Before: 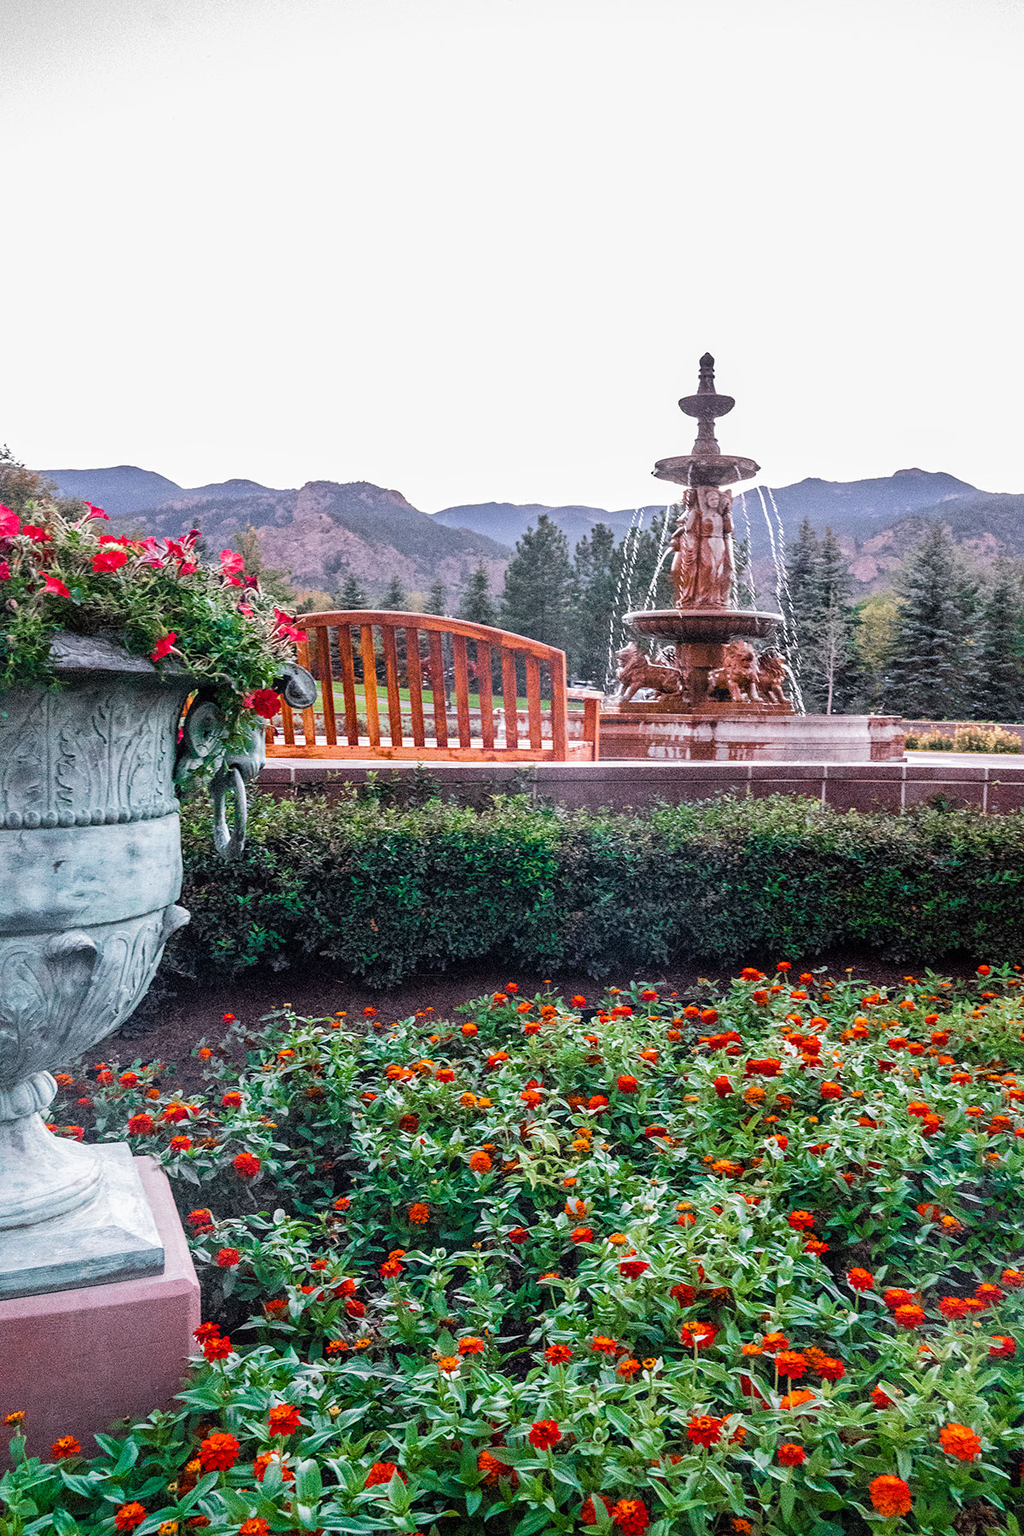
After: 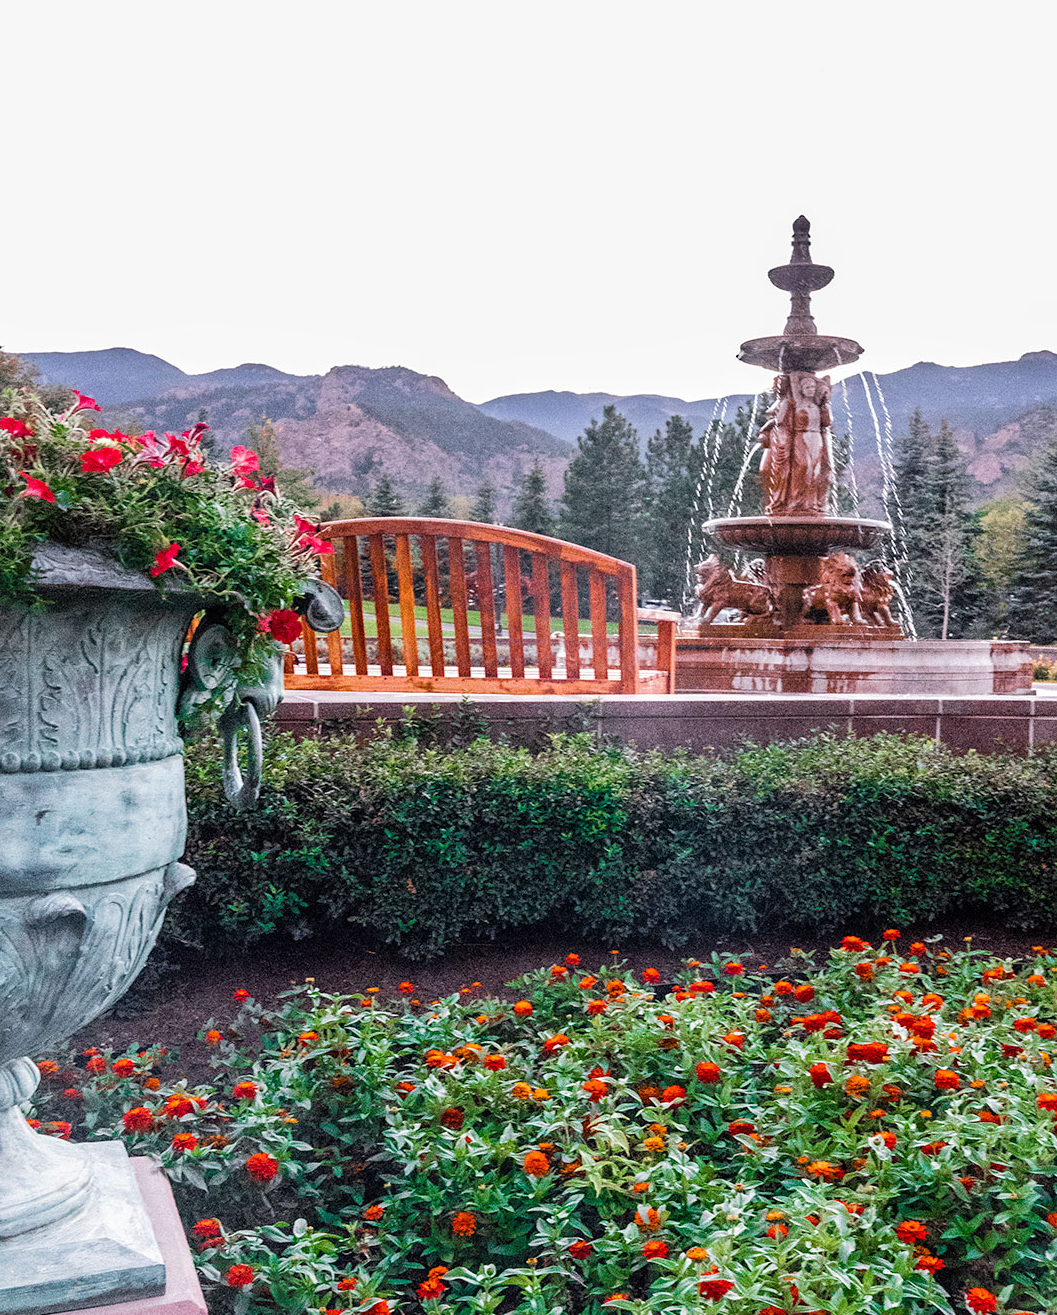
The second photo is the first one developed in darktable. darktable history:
crop and rotate: left 2.274%, top 11.027%, right 9.628%, bottom 15.872%
